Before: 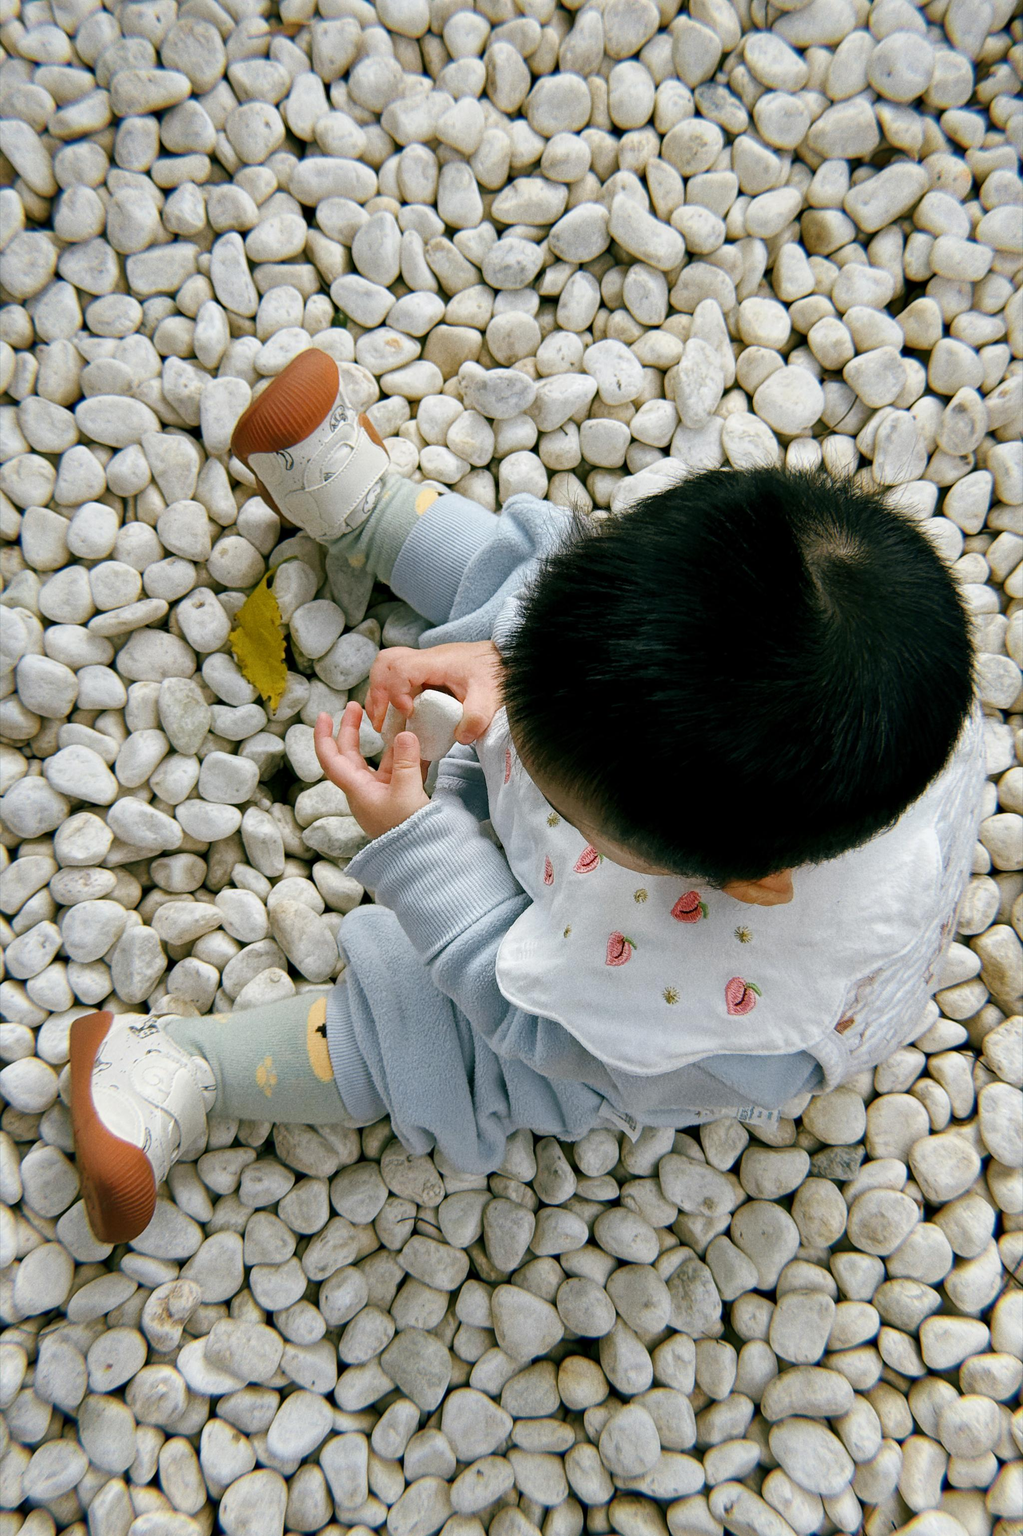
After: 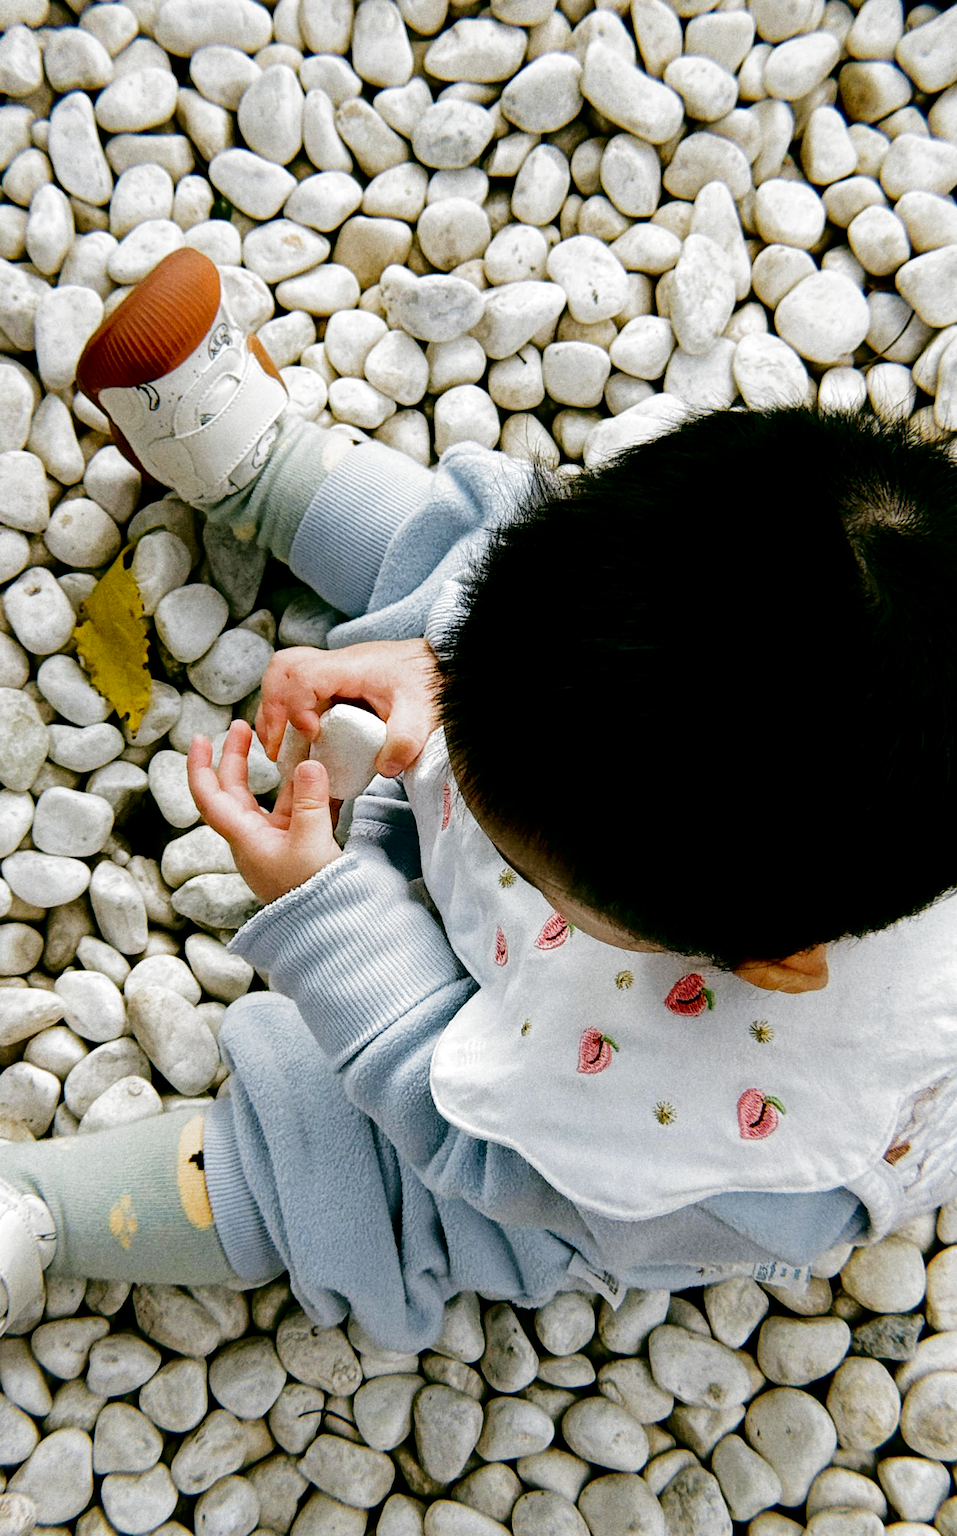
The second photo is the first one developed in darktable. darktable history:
crop and rotate: left 17.046%, top 10.659%, right 12.989%, bottom 14.553%
fill light: exposure -2 EV, width 8.6
filmic rgb: black relative exposure -8.2 EV, white relative exposure 2.2 EV, threshold 3 EV, hardness 7.11, latitude 75%, contrast 1.325, highlights saturation mix -2%, shadows ↔ highlights balance 30%, preserve chrominance no, color science v5 (2021), contrast in shadows safe, contrast in highlights safe, enable highlight reconstruction true
